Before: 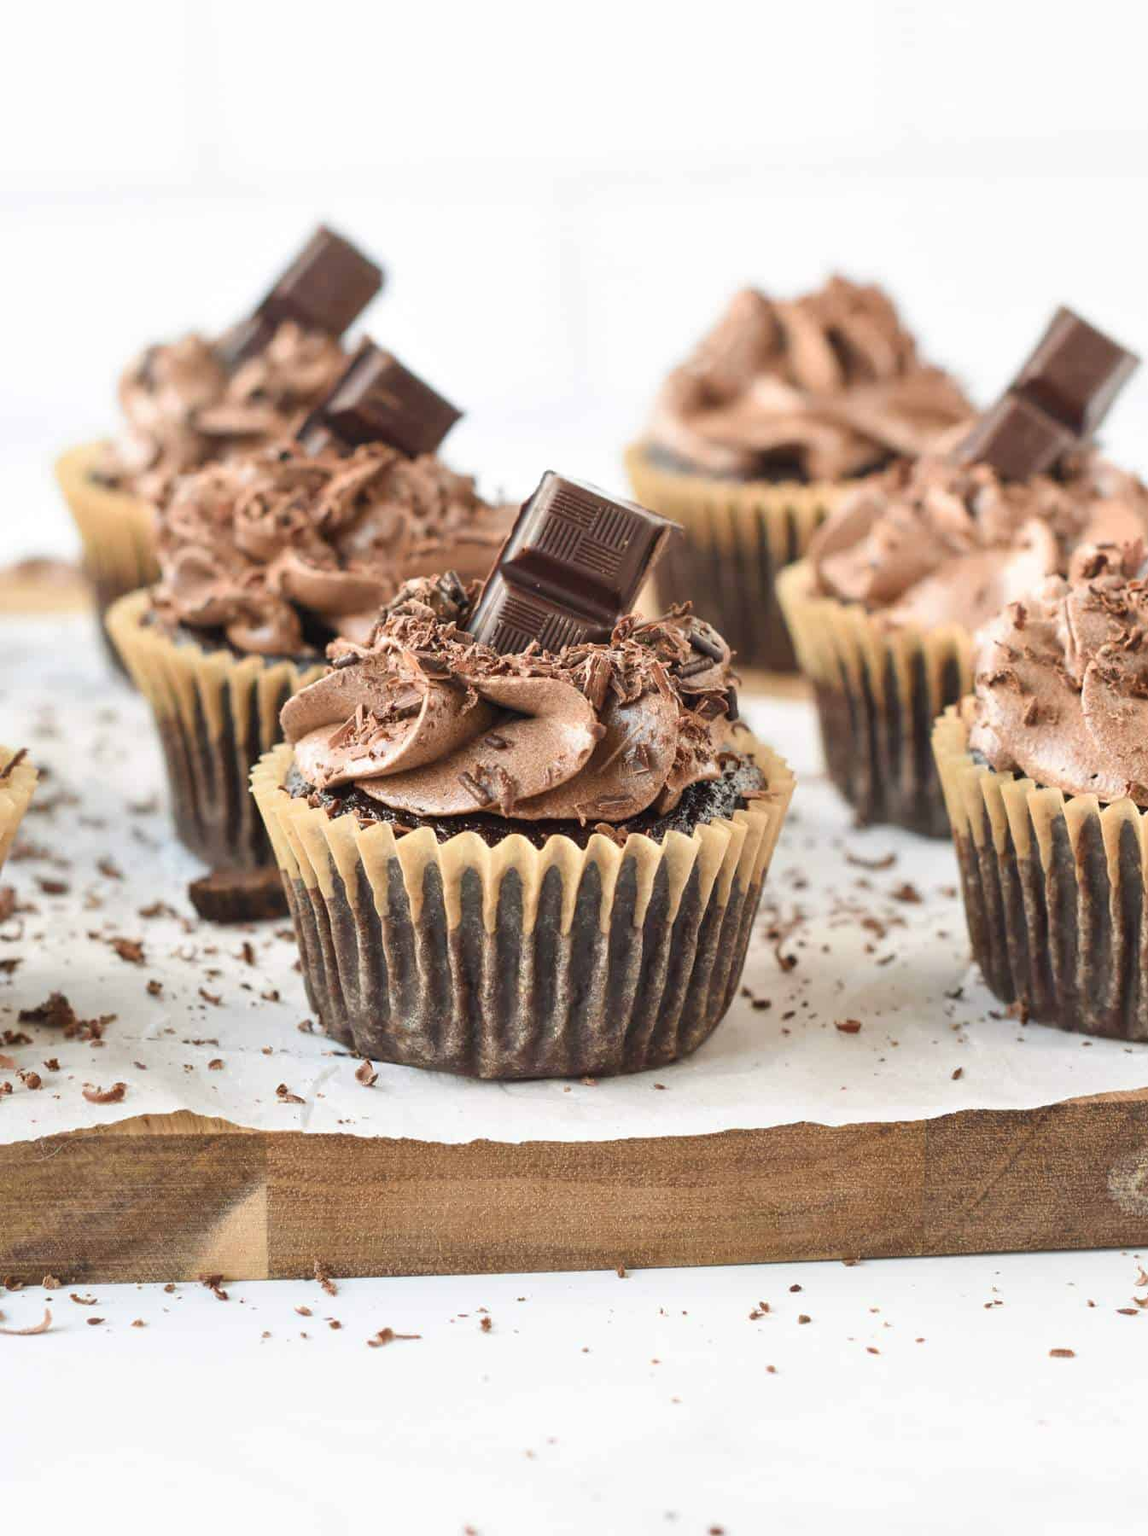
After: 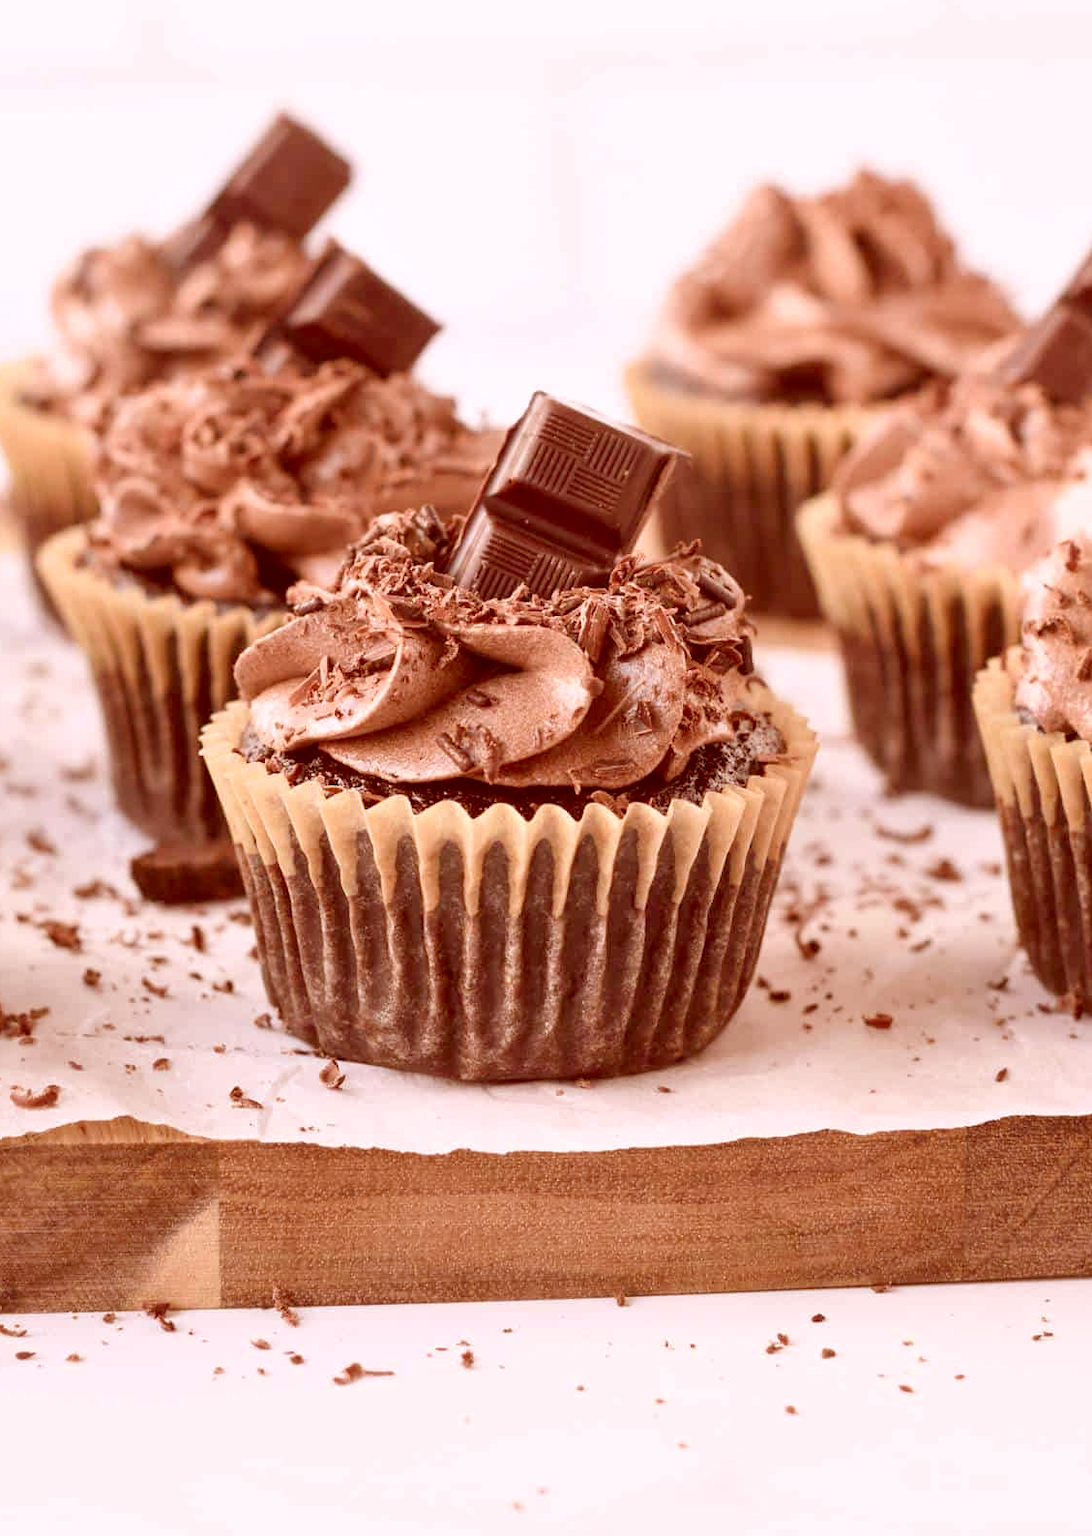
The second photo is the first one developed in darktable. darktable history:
color calibration: illuminant as shot in camera, x 0.358, y 0.373, temperature 4628.91 K
crop: left 6.446%, top 8.188%, right 9.538%, bottom 3.548%
color correction: highlights a* 9.03, highlights b* 8.71, shadows a* 40, shadows b* 40, saturation 0.8
